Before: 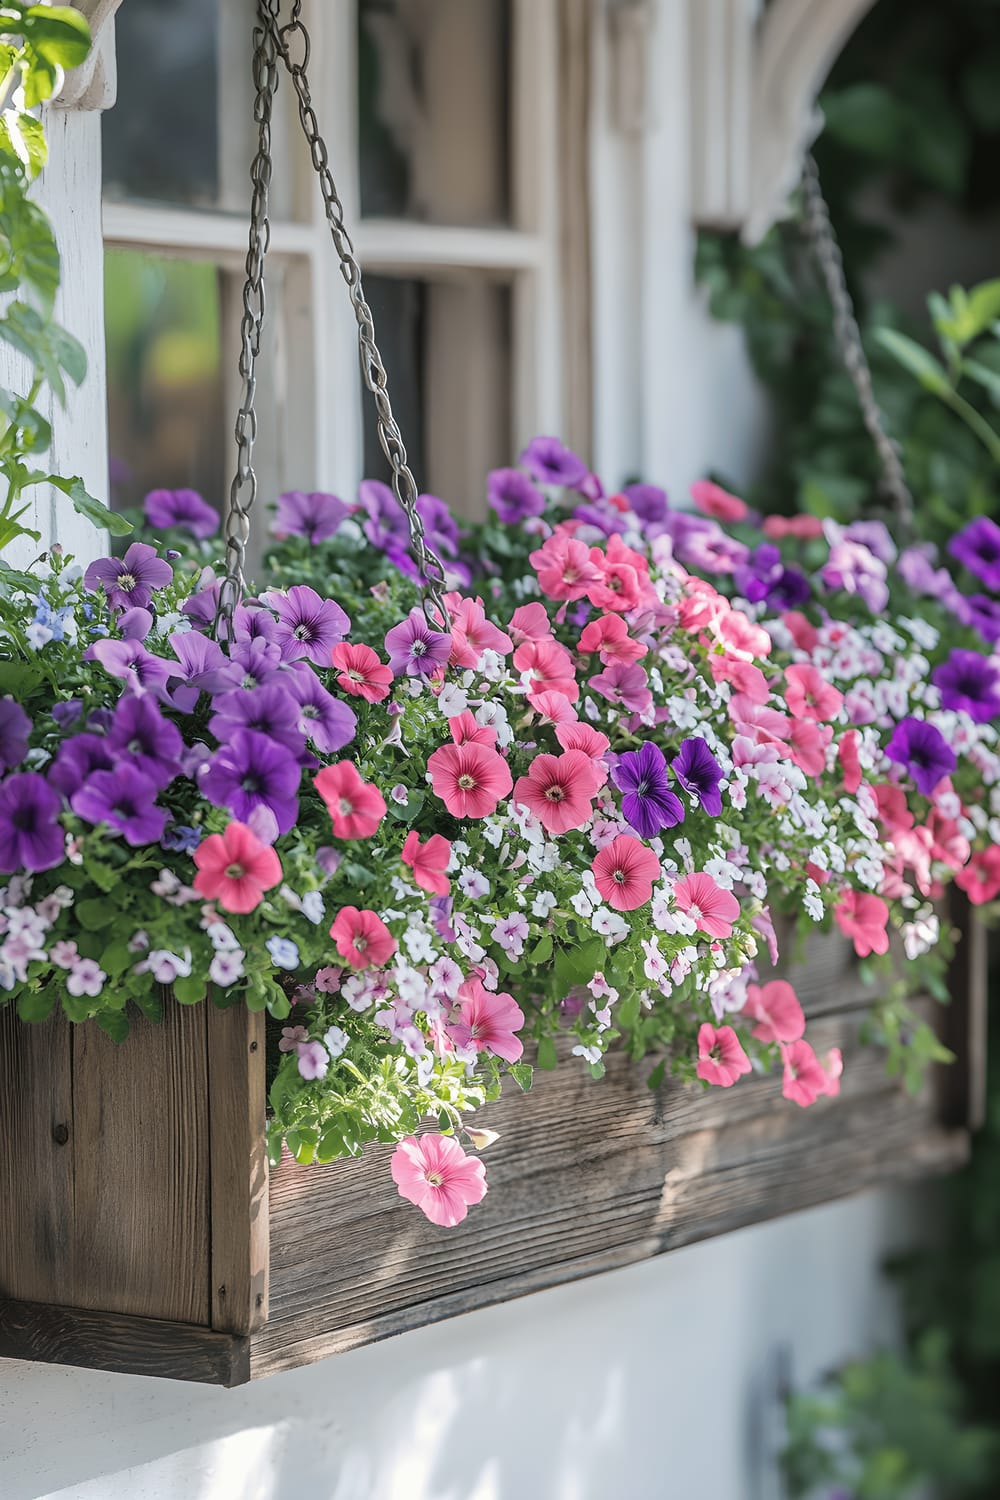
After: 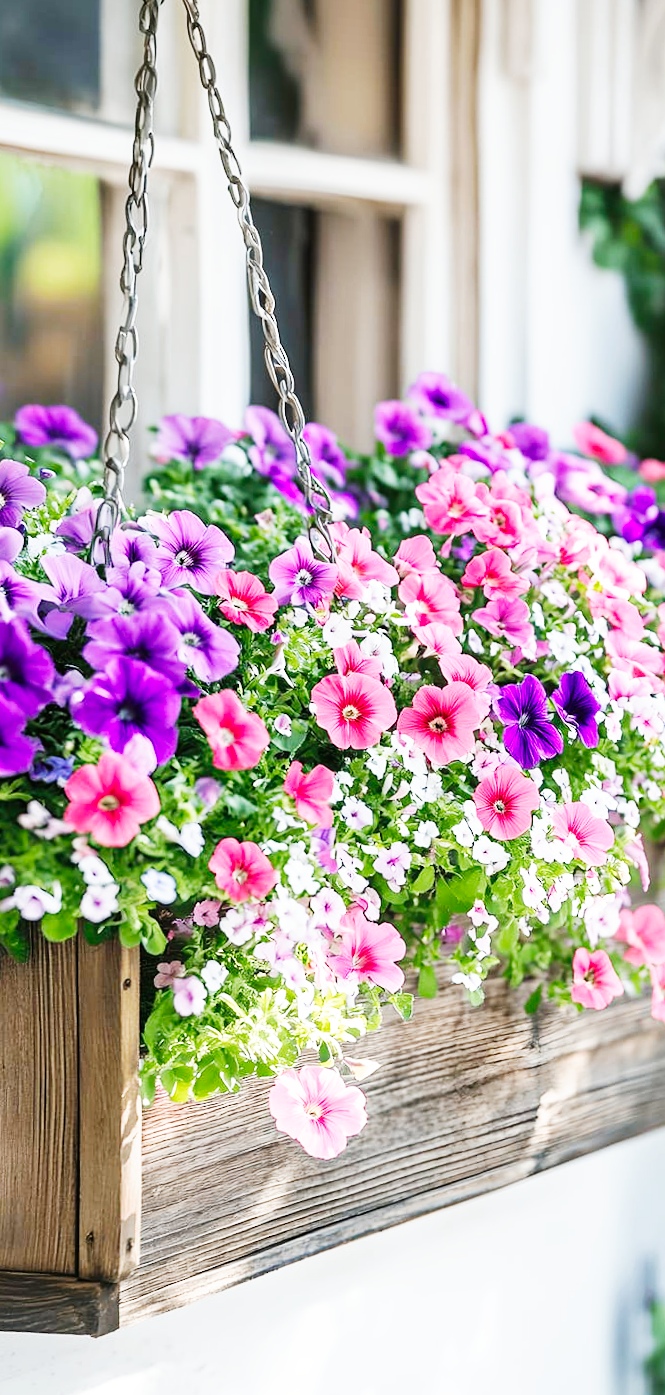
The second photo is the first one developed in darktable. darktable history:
crop and rotate: left 15.055%, right 18.278%
base curve: curves: ch0 [(0, 0) (0.007, 0.004) (0.027, 0.03) (0.046, 0.07) (0.207, 0.54) (0.442, 0.872) (0.673, 0.972) (1, 1)], preserve colors none
color balance rgb: perceptual saturation grading › global saturation 20%, perceptual saturation grading › highlights -25%, perceptual saturation grading › shadows 50%, global vibrance -25%
rotate and perspective: rotation 0.679°, lens shift (horizontal) 0.136, crop left 0.009, crop right 0.991, crop top 0.078, crop bottom 0.95
